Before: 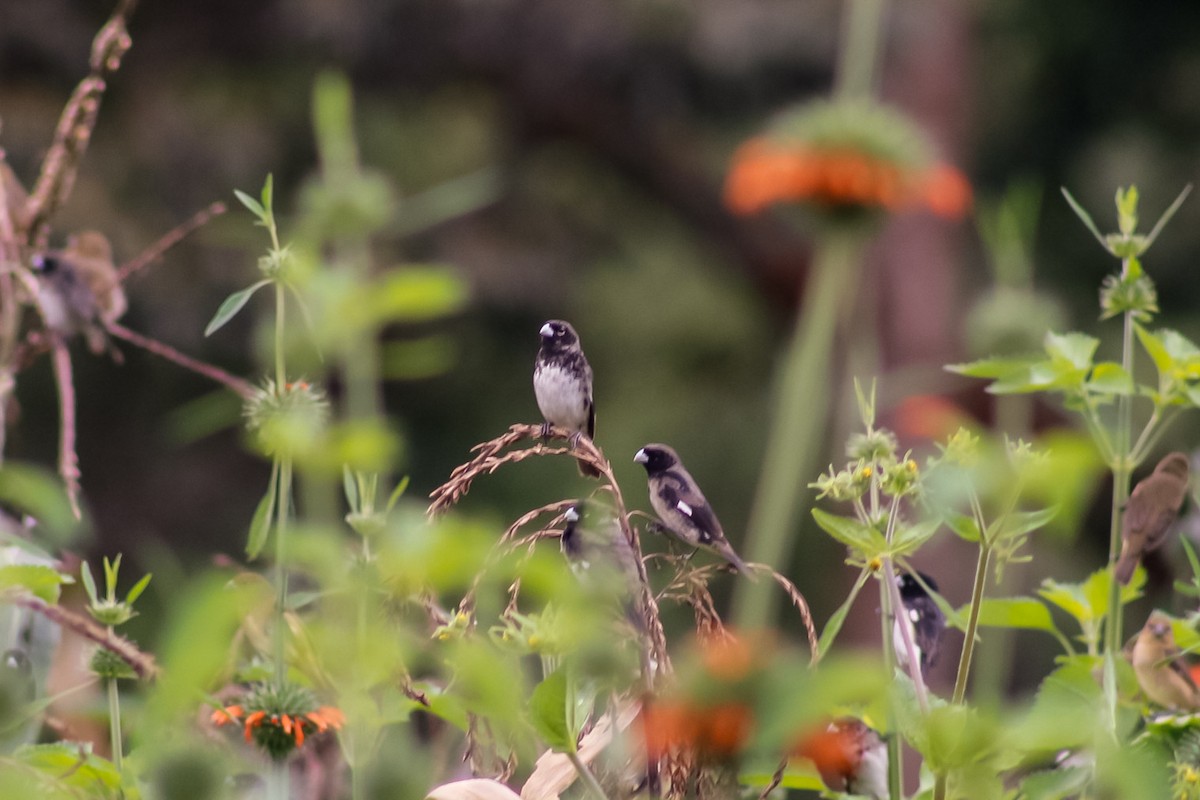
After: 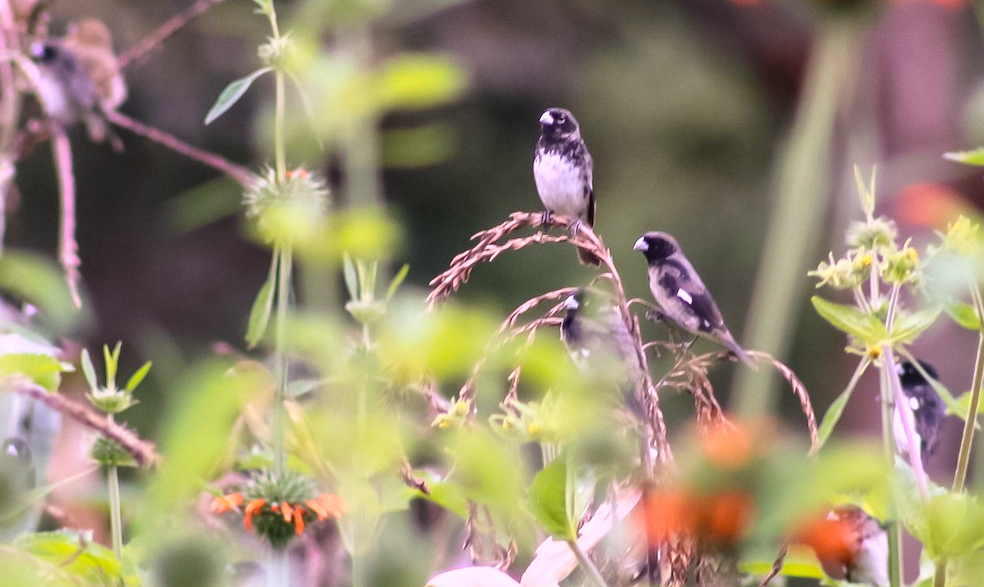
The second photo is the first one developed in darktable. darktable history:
base curve: curves: ch0 [(0, 0) (0.557, 0.834) (1, 1)]
crop: top 26.531%, right 17.959%
white balance: red 1.042, blue 1.17
